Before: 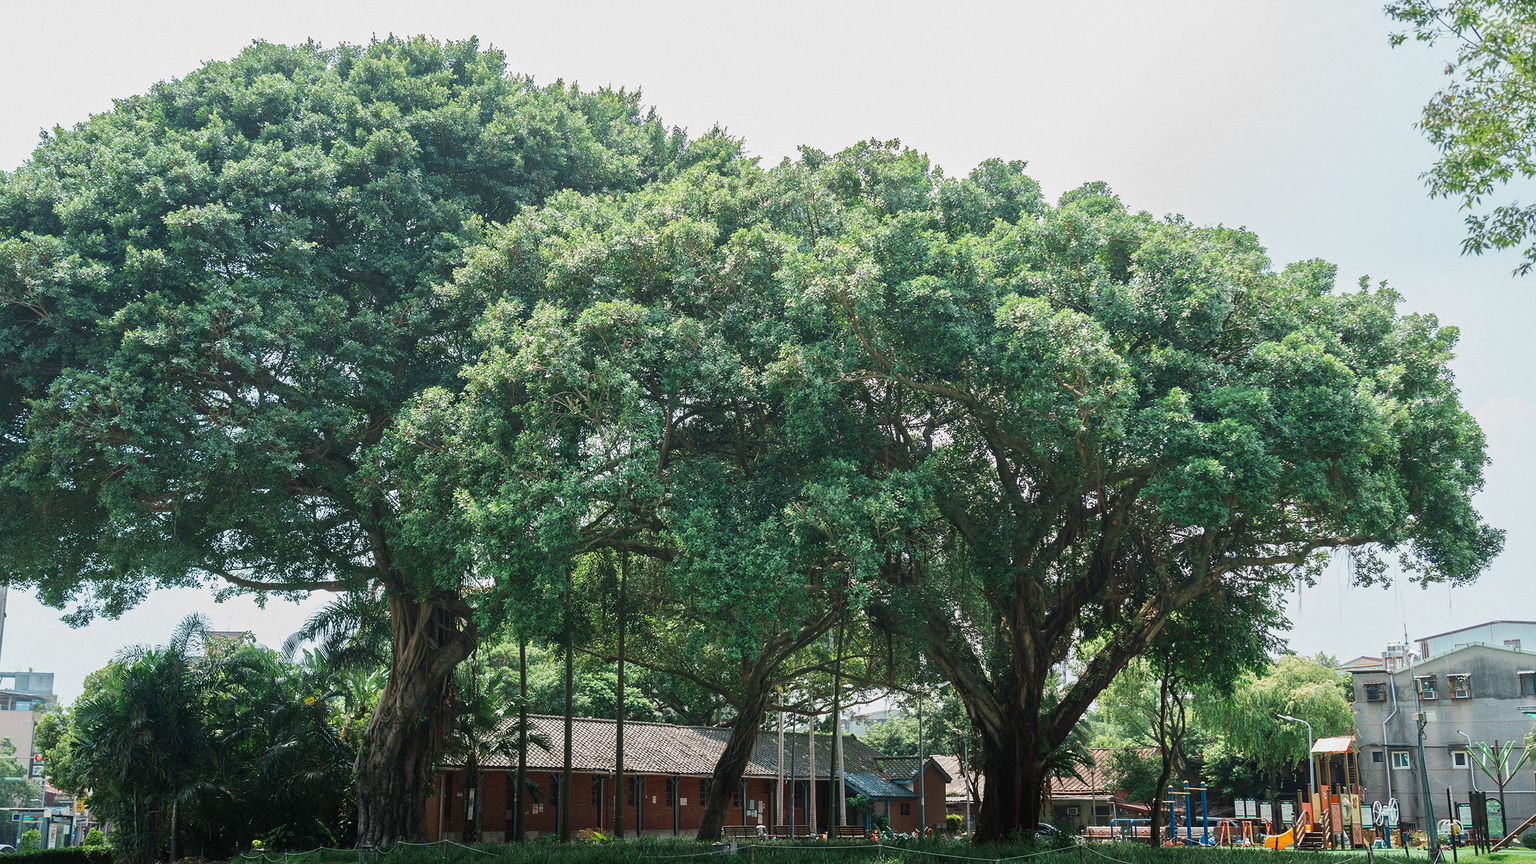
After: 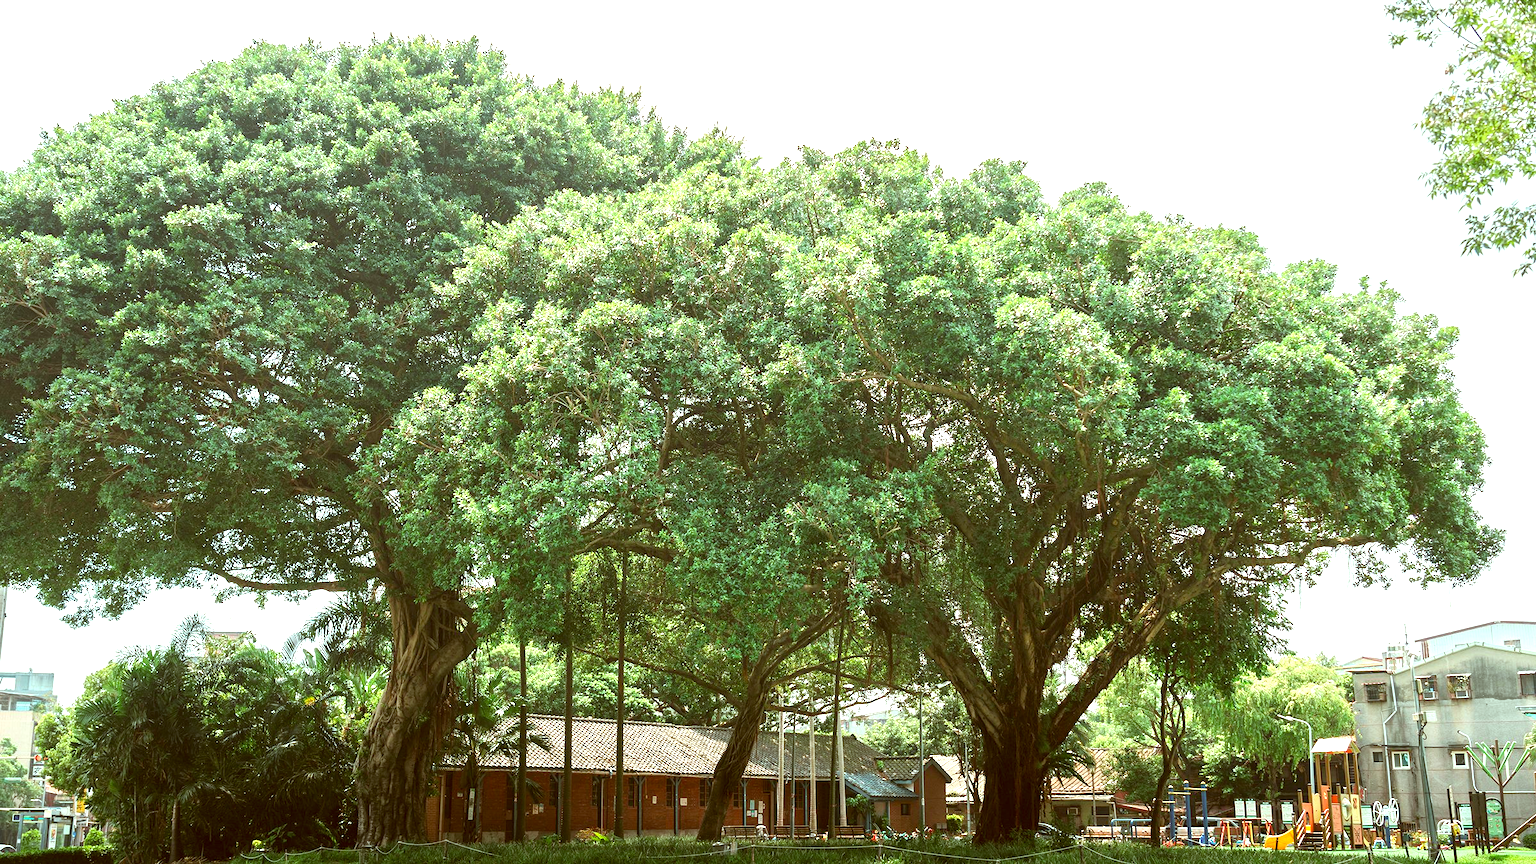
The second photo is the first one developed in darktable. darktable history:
exposure: black level correction 0.001, exposure 0.955 EV, compensate exposure bias true, compensate highlight preservation false
color correction: highlights a* -5.3, highlights b* 9.8, shadows a* 9.8, shadows b* 24.26
